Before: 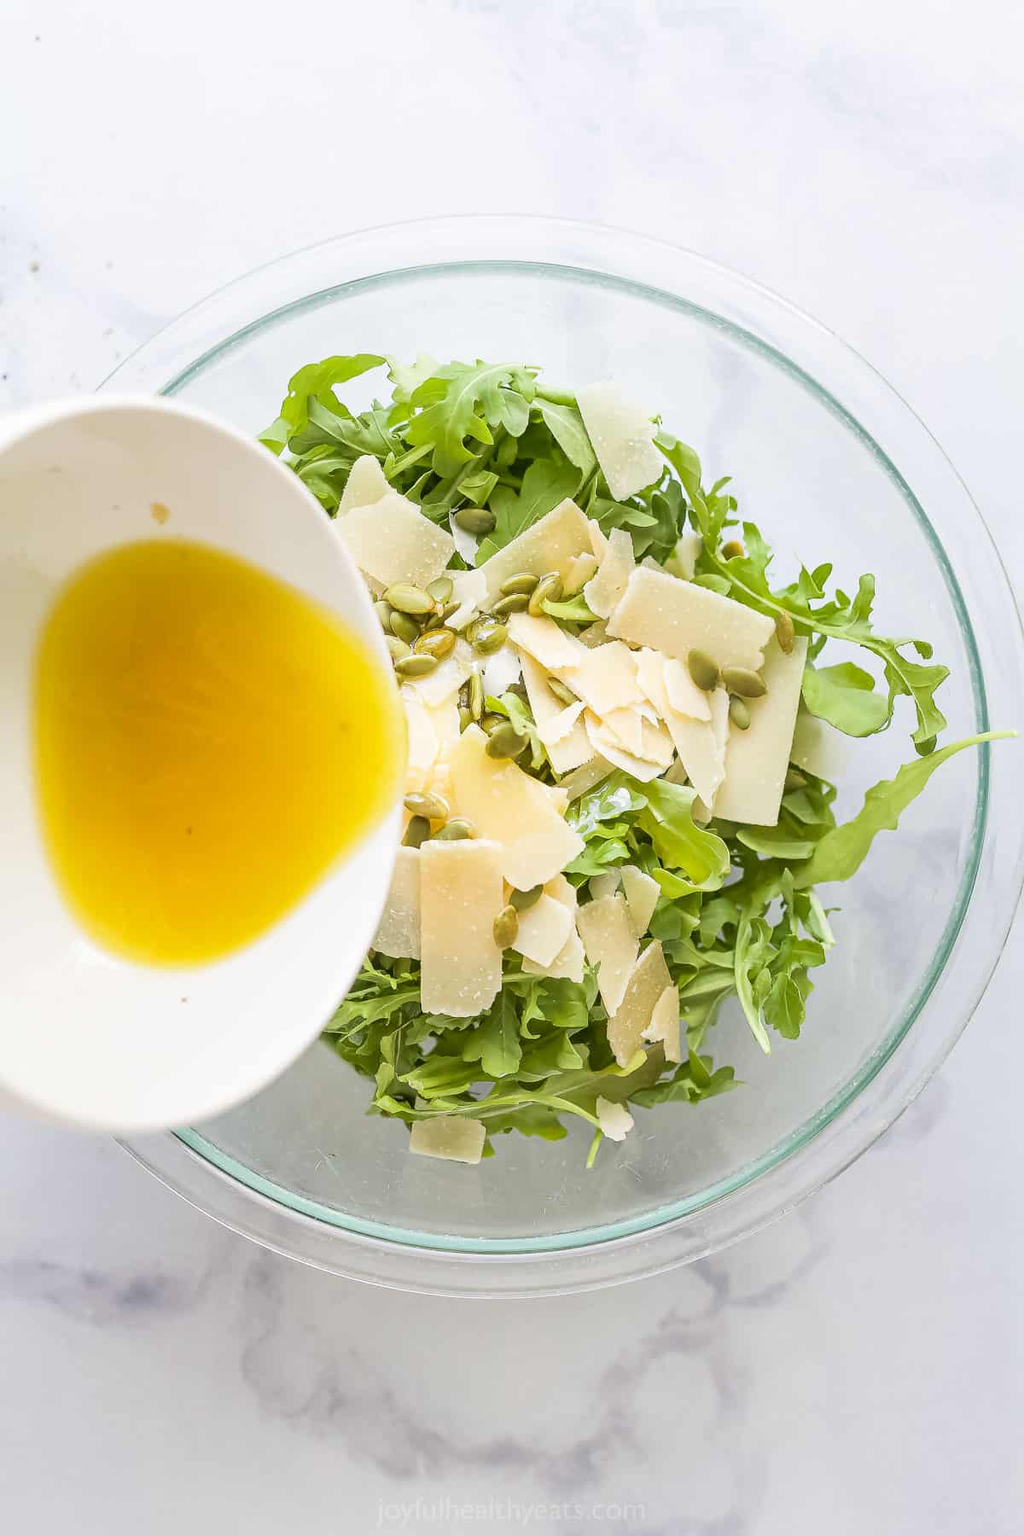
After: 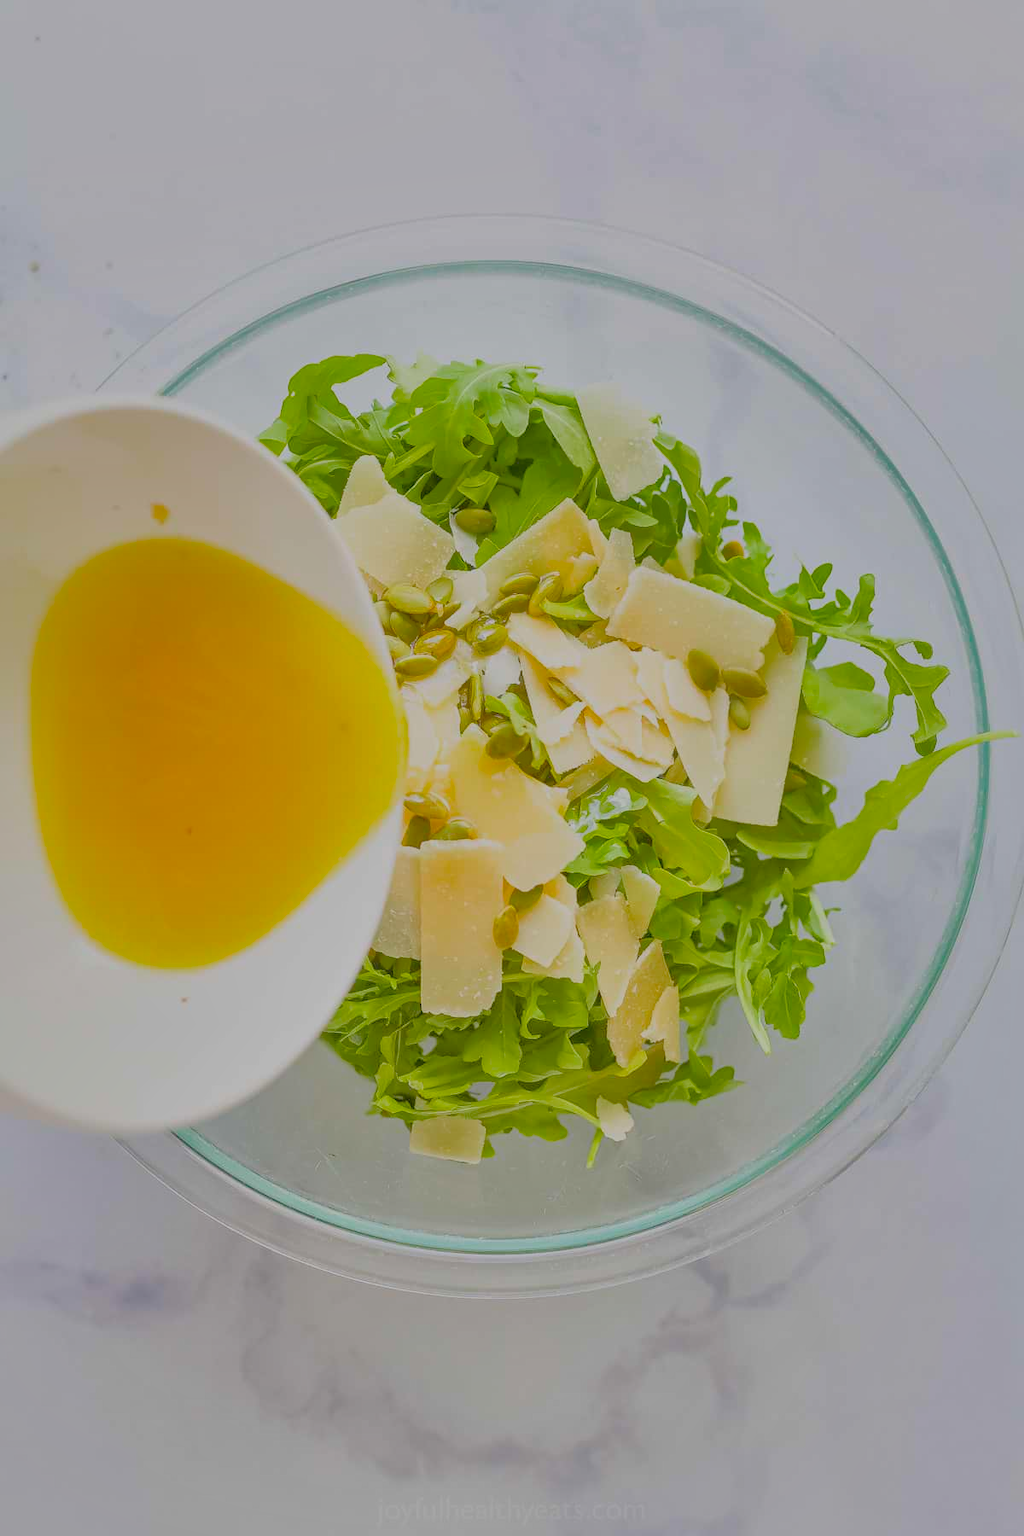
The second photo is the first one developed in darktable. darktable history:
shadows and highlights: shadows 39.75, highlights -59.86, highlights color adjustment 77.68%
color balance rgb: perceptual saturation grading › global saturation 30.011%, perceptual brilliance grading › mid-tones 10.886%, perceptual brilliance grading › shadows 14.649%, contrast -29.708%
